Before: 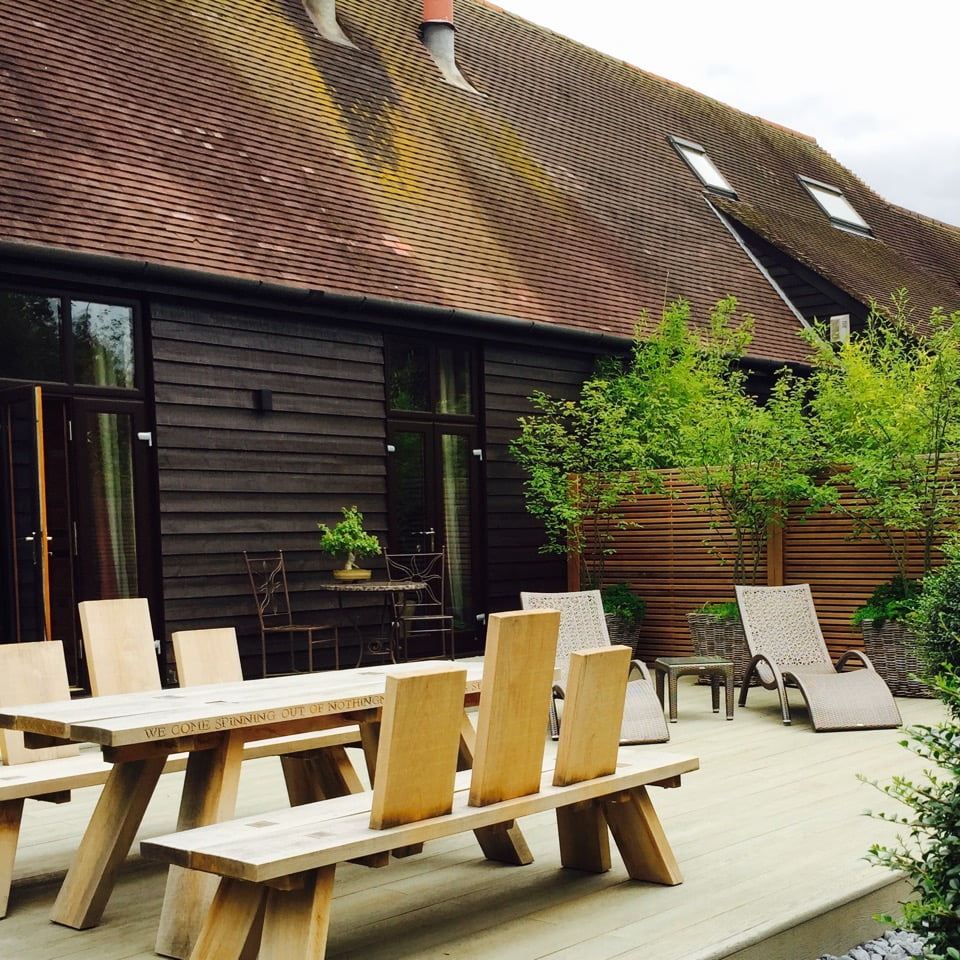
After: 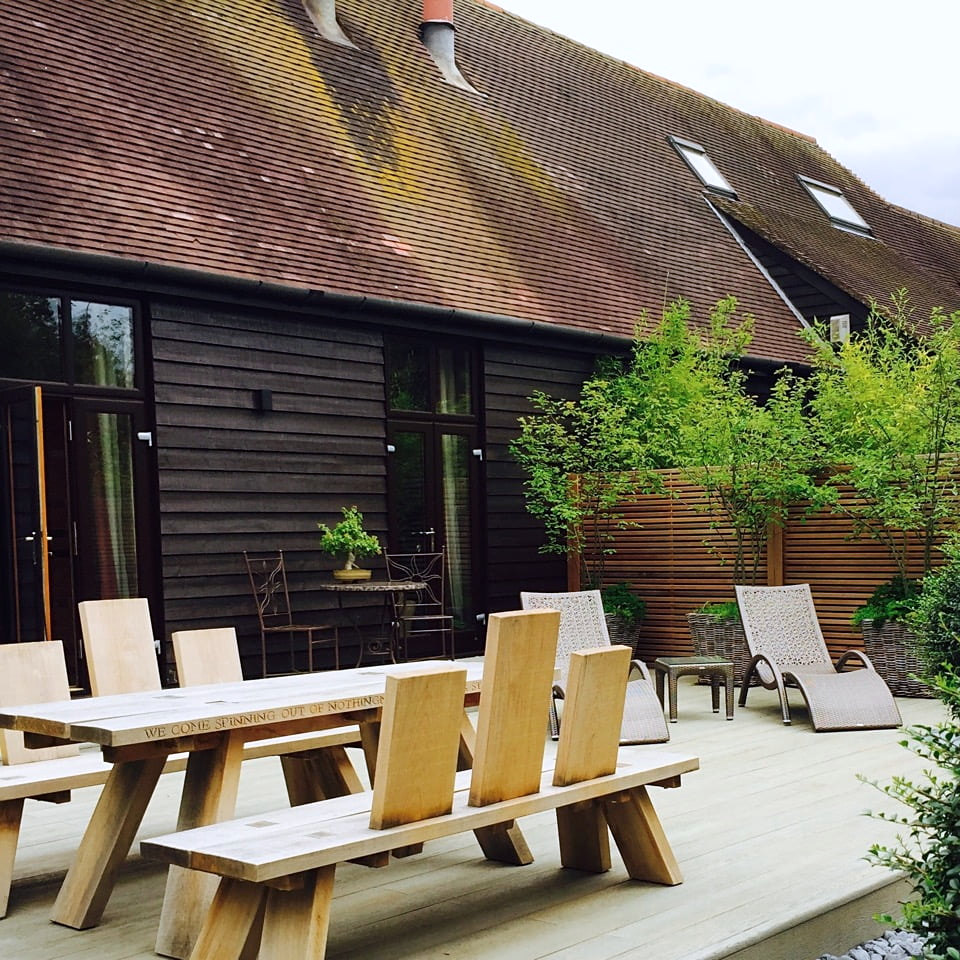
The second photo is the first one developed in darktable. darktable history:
sharpen: amount 0.2
color calibration: illuminant as shot in camera, x 0.358, y 0.373, temperature 4628.91 K
